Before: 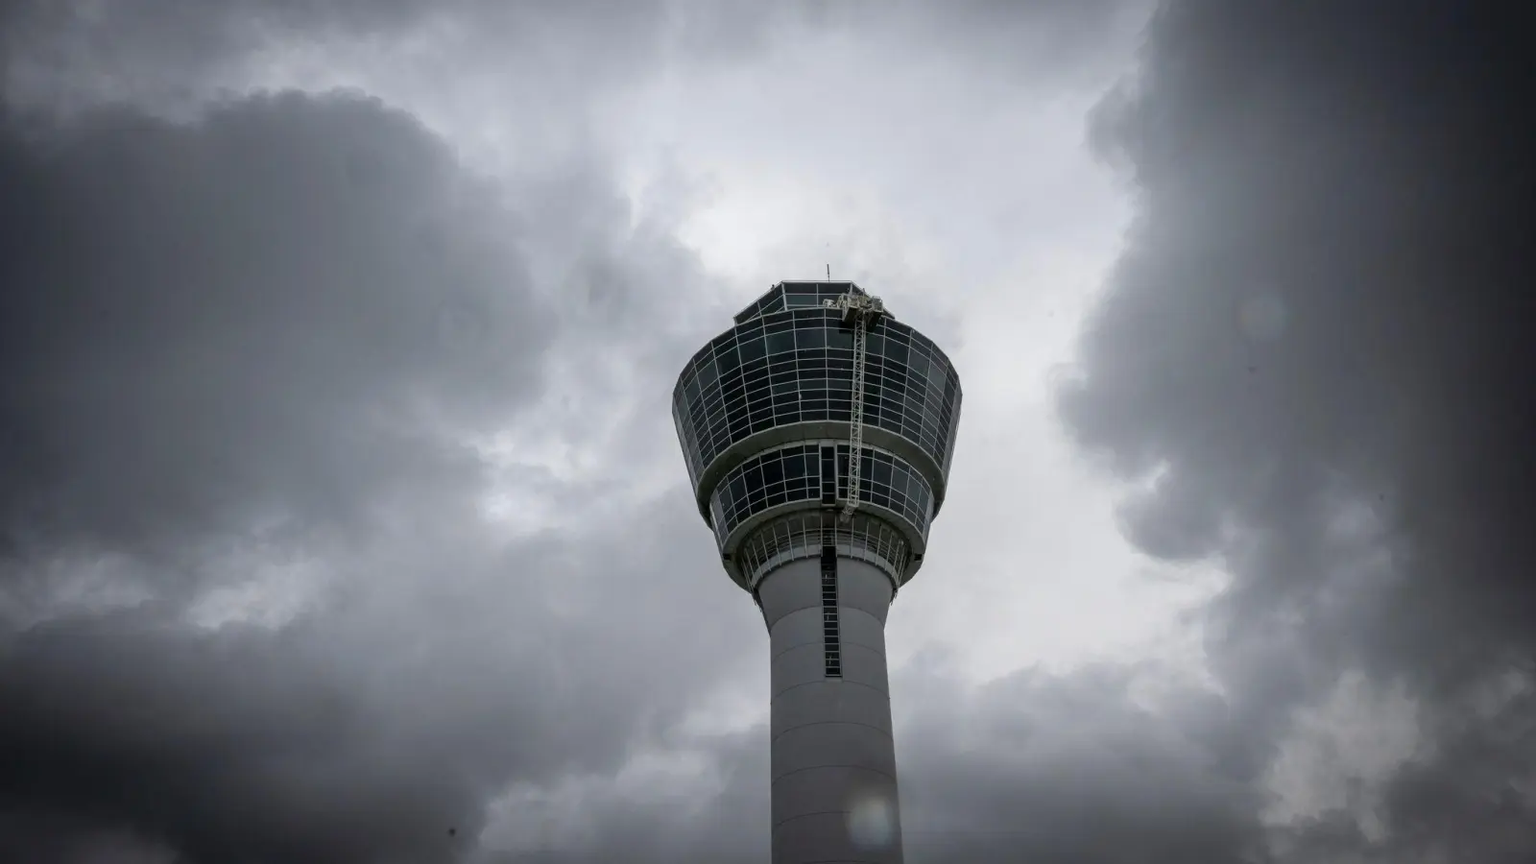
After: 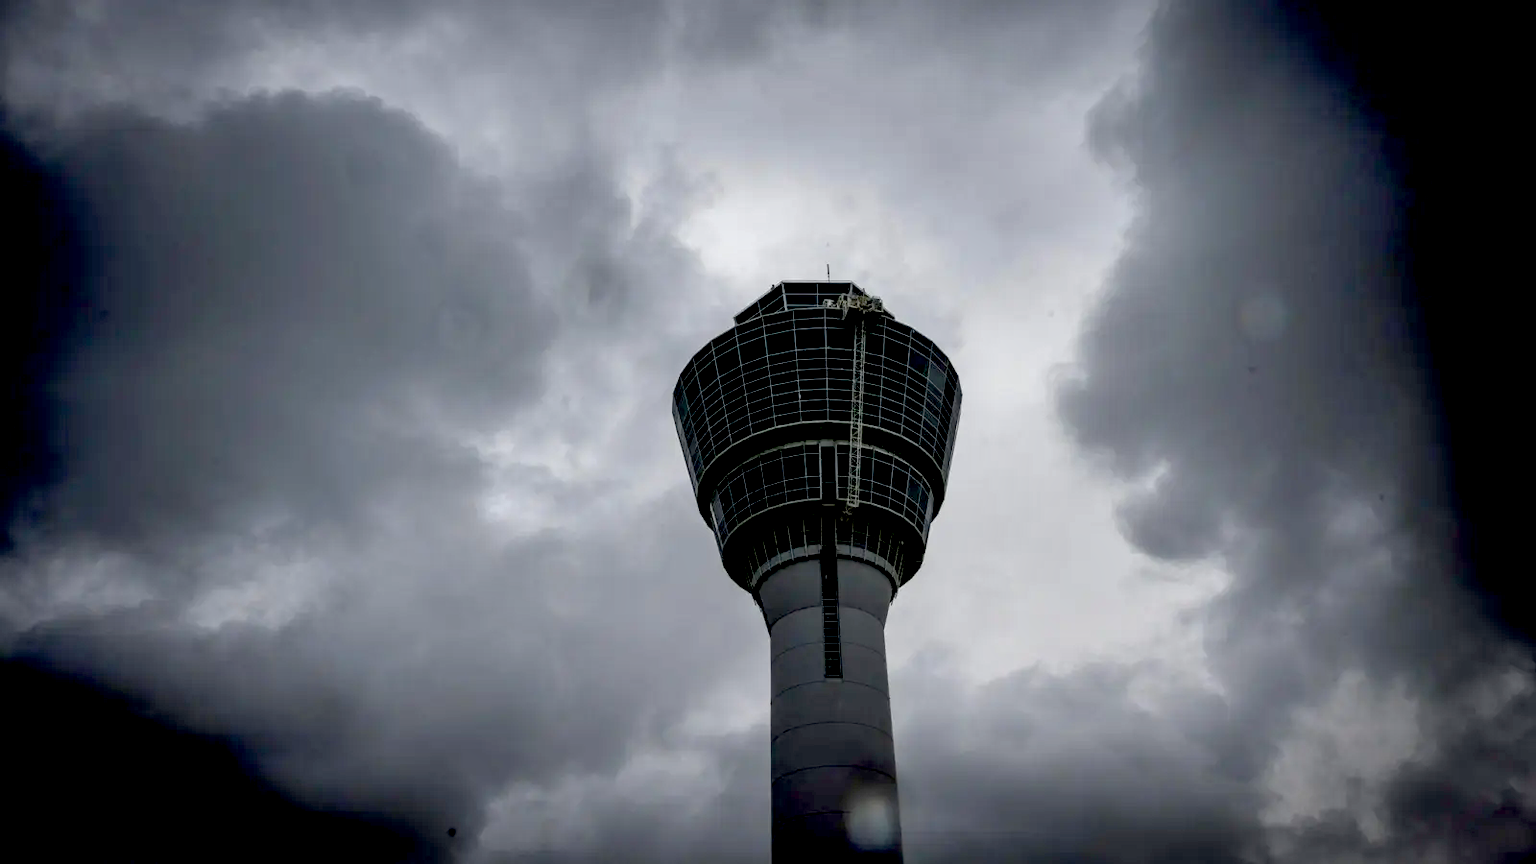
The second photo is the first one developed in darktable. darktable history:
exposure: black level correction 0.048, exposure 0.013 EV, compensate exposure bias true, compensate highlight preservation false
shadows and highlights: shadows 24.64, highlights -77.99, soften with gaussian
